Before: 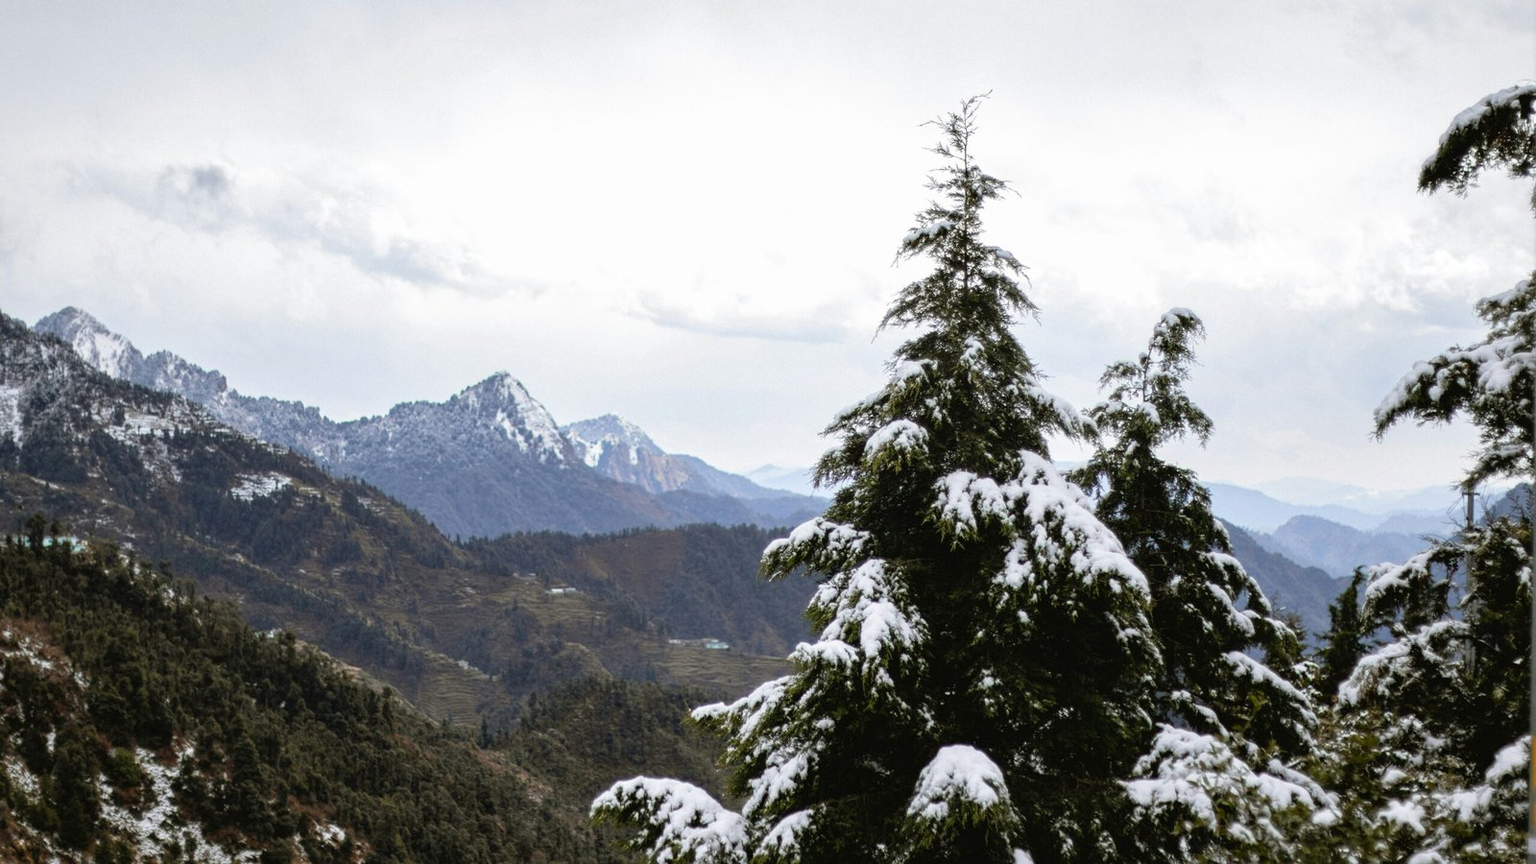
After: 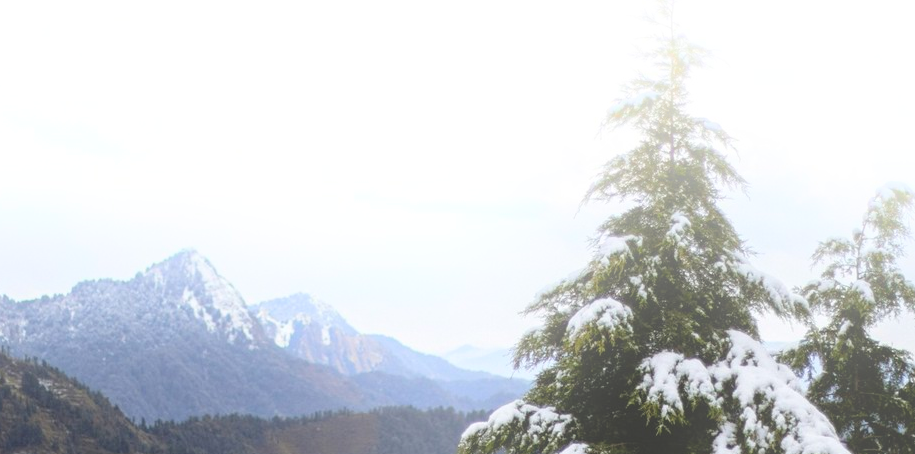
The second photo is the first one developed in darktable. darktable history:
bloom: on, module defaults
crop: left 20.932%, top 15.471%, right 21.848%, bottom 34.081%
